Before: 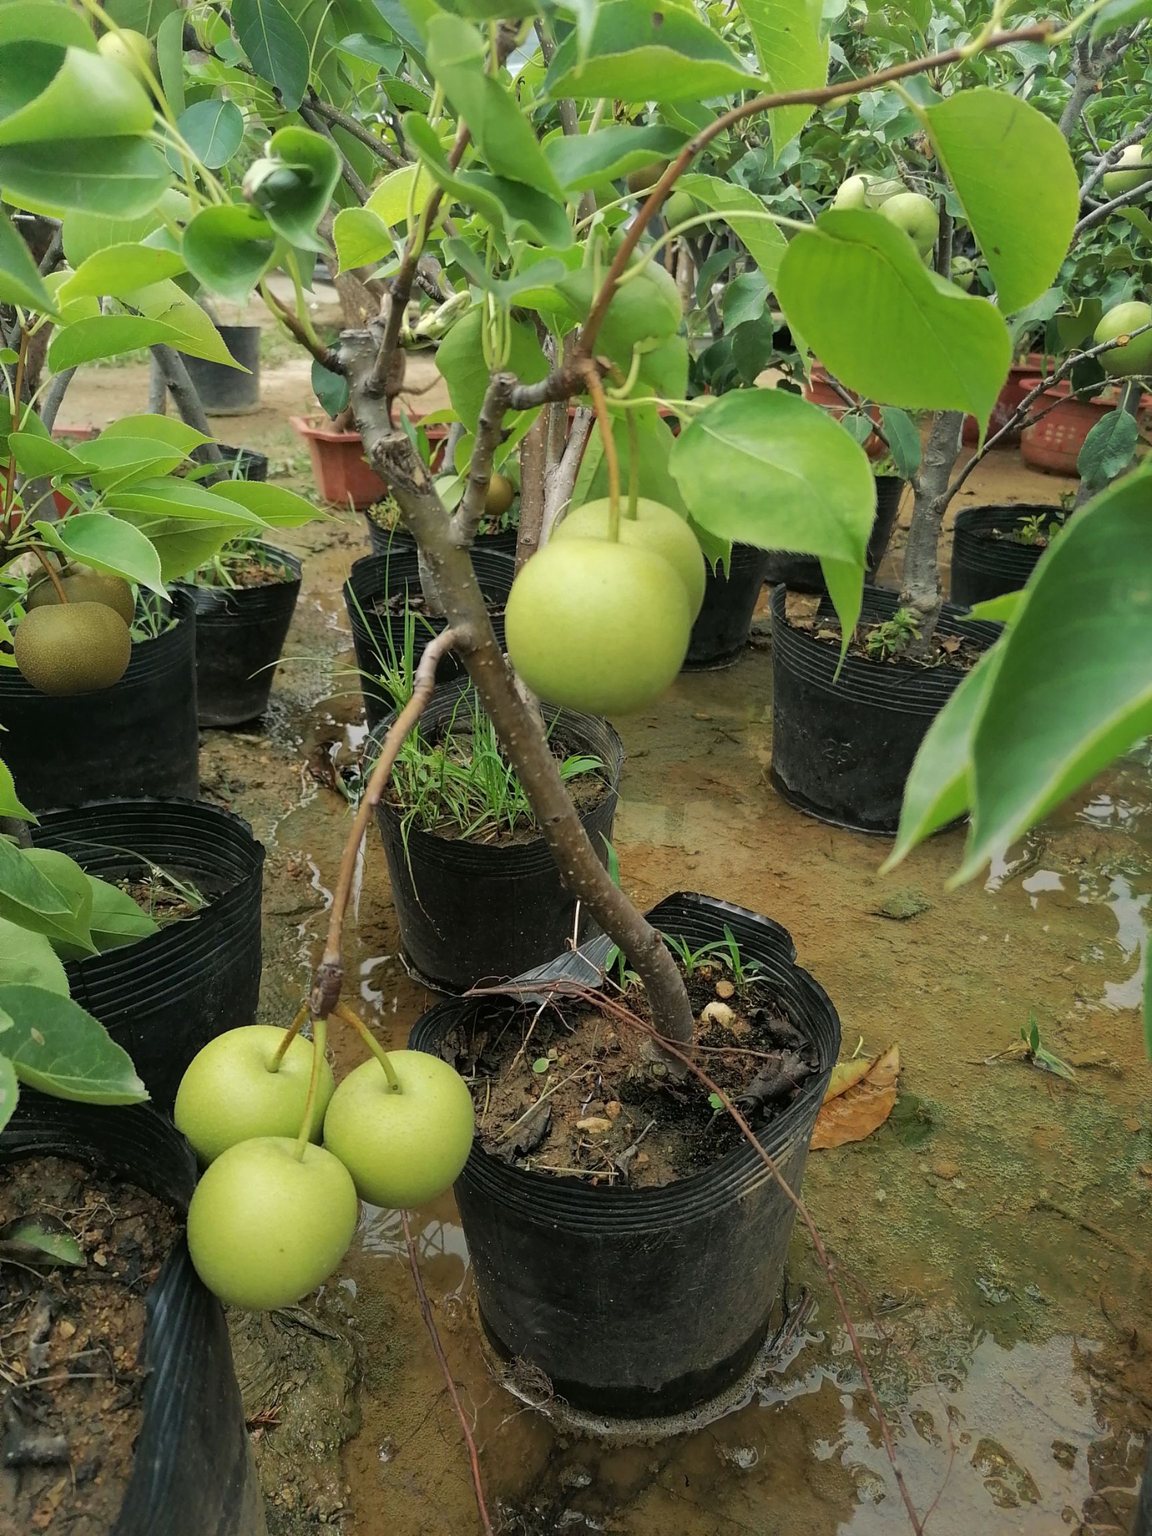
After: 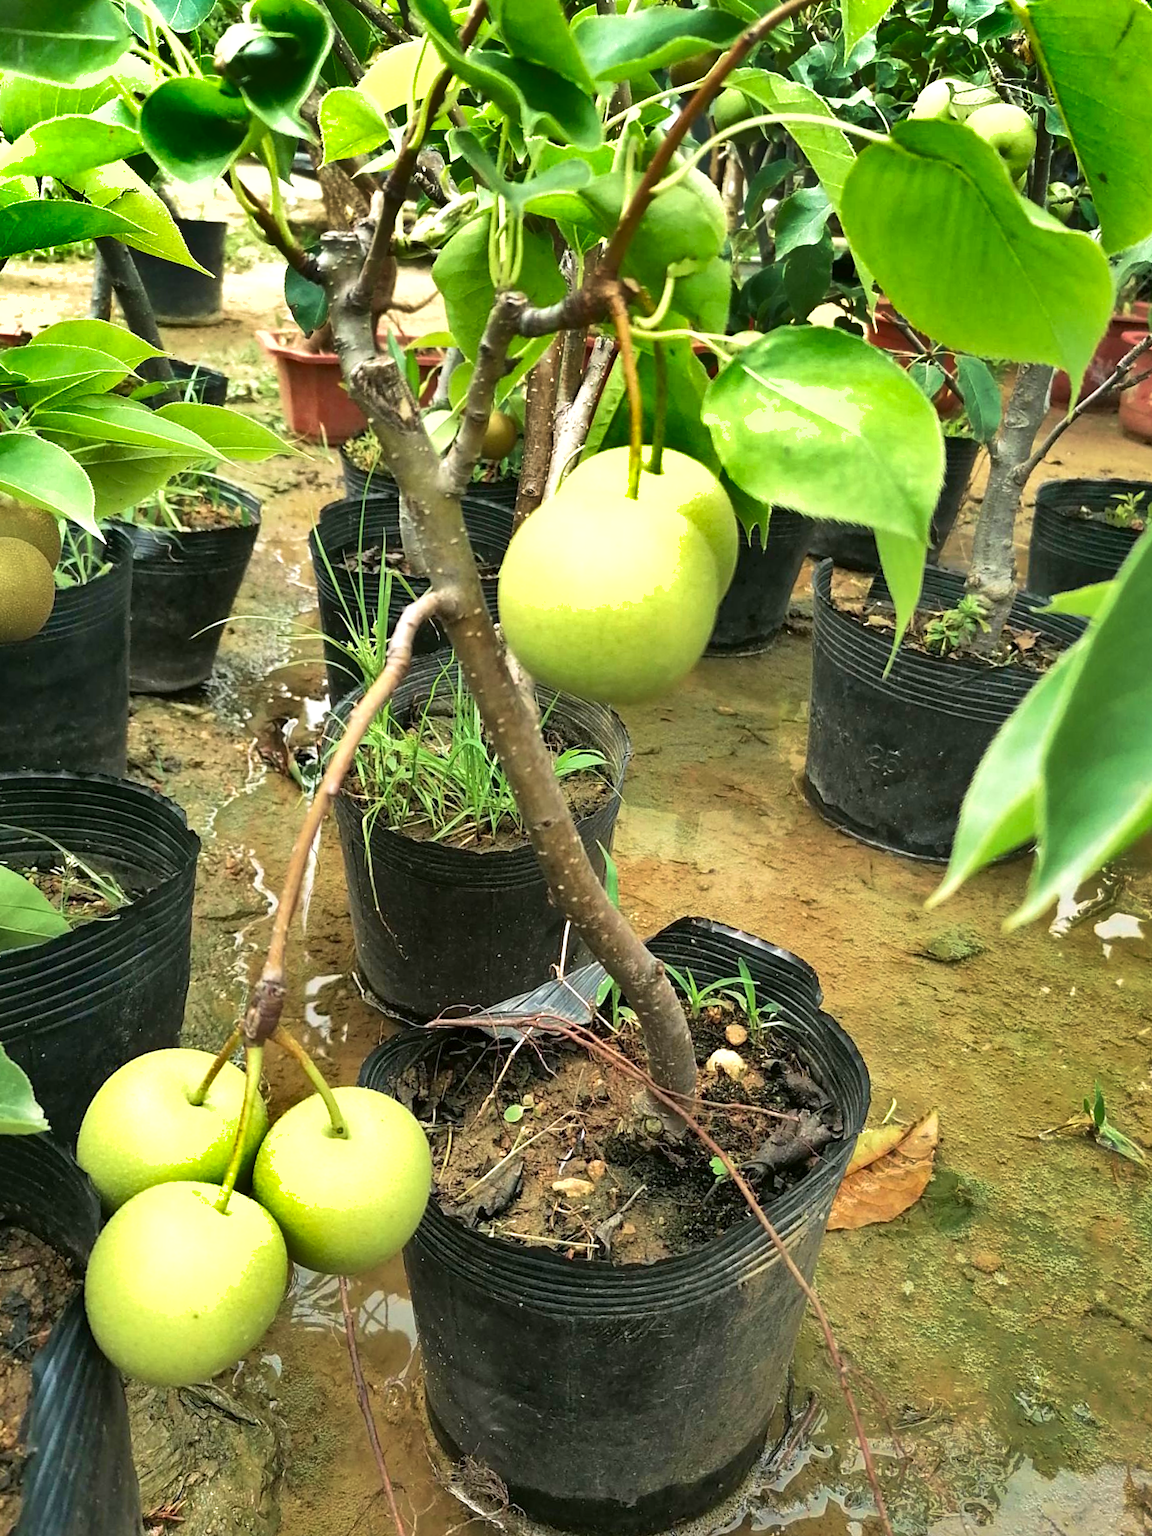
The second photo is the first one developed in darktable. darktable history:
exposure: black level correction 0.001, exposure 1.132 EV, compensate highlight preservation false
velvia: on, module defaults
crop and rotate: angle -2.96°, left 5.201%, top 5.22%, right 4.601%, bottom 4.636%
shadows and highlights: shadows 20.8, highlights -80.75, soften with gaussian
